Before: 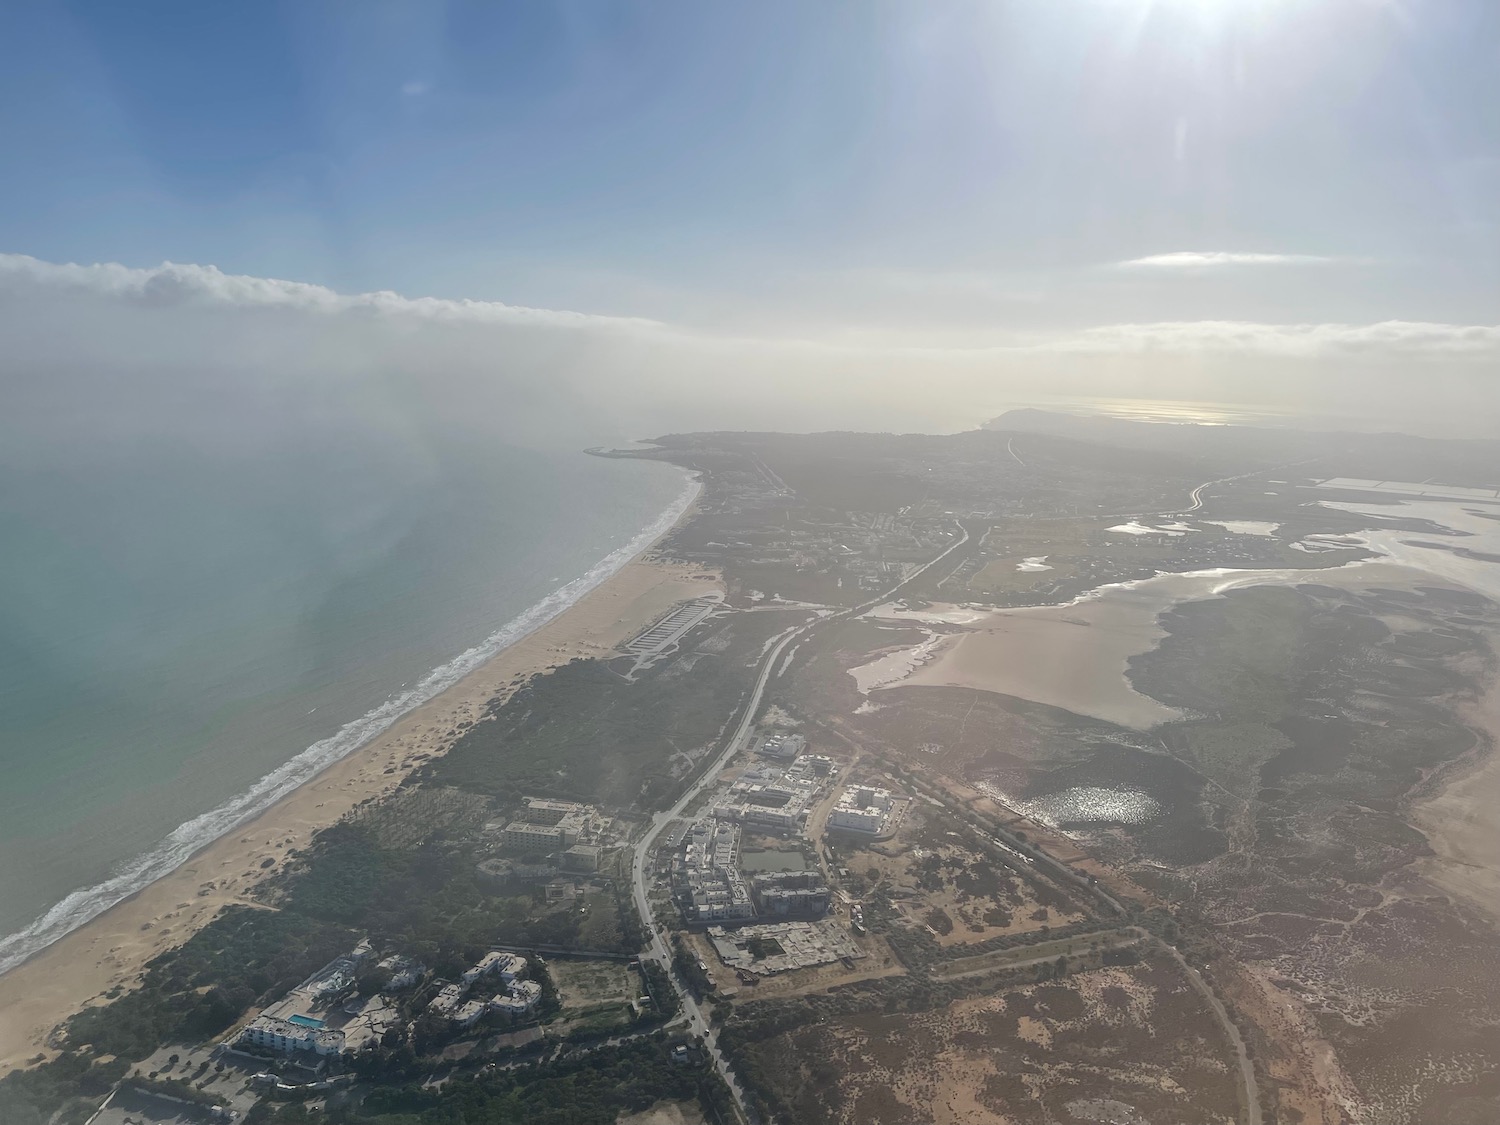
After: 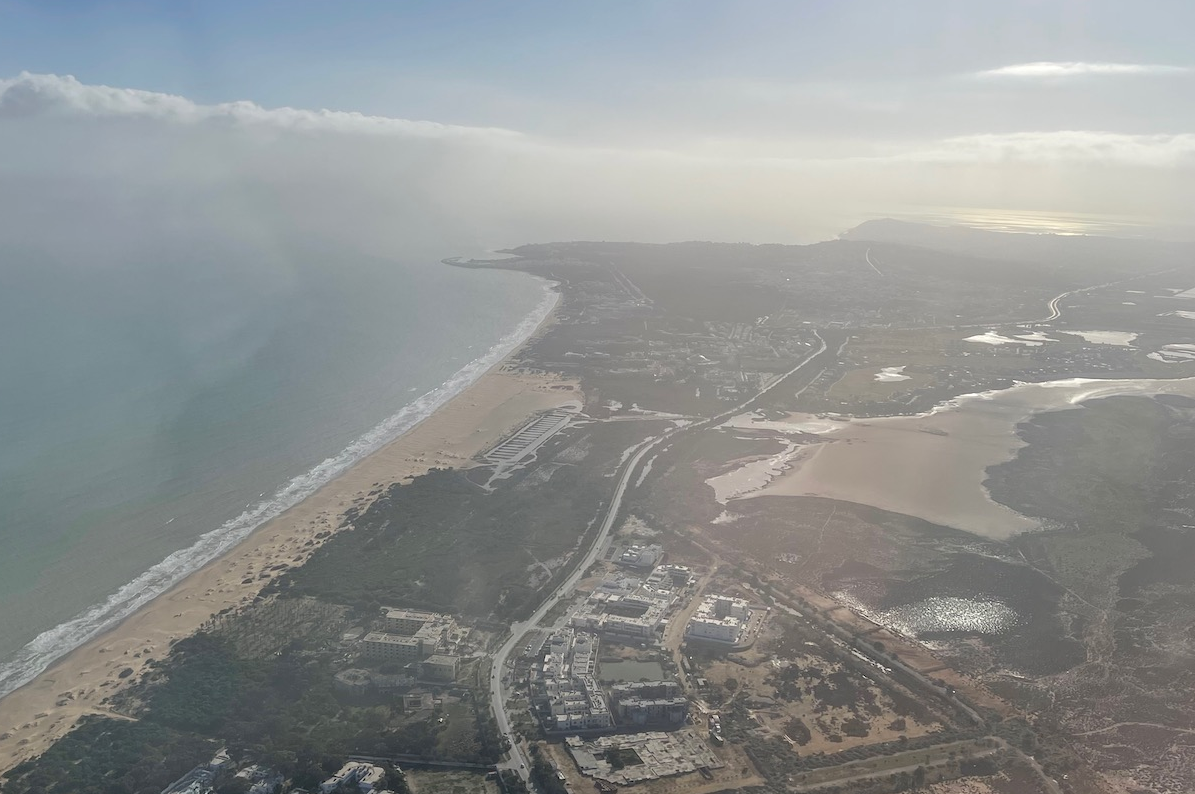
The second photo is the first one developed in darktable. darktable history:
crop: left 9.531%, top 16.959%, right 10.738%, bottom 12.396%
